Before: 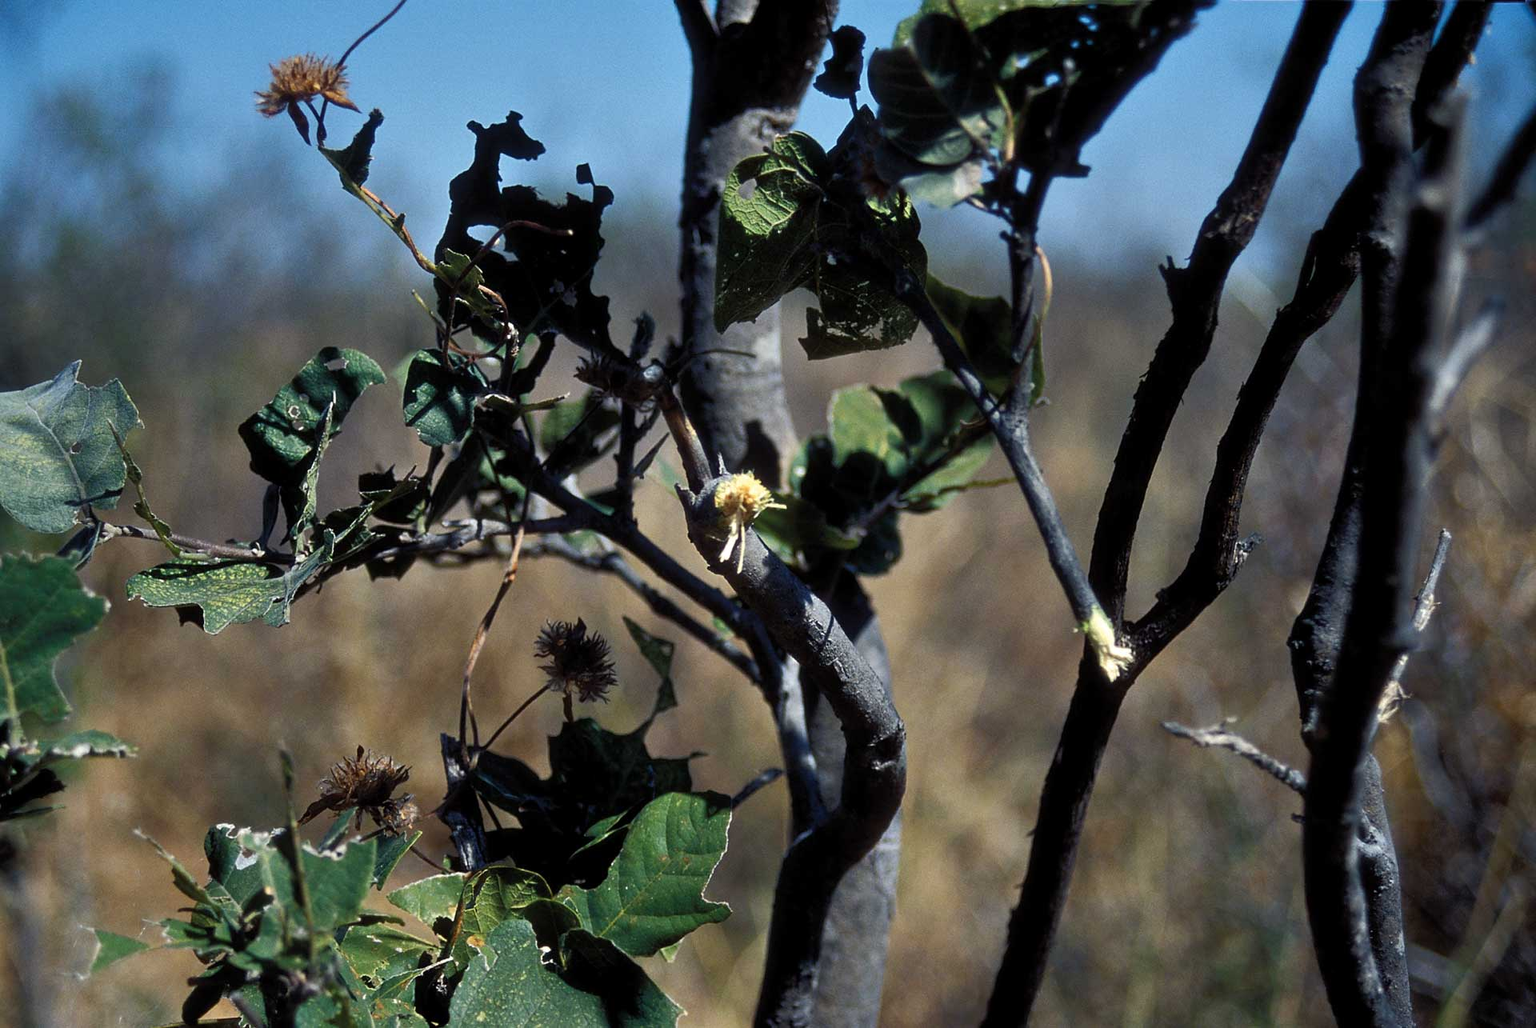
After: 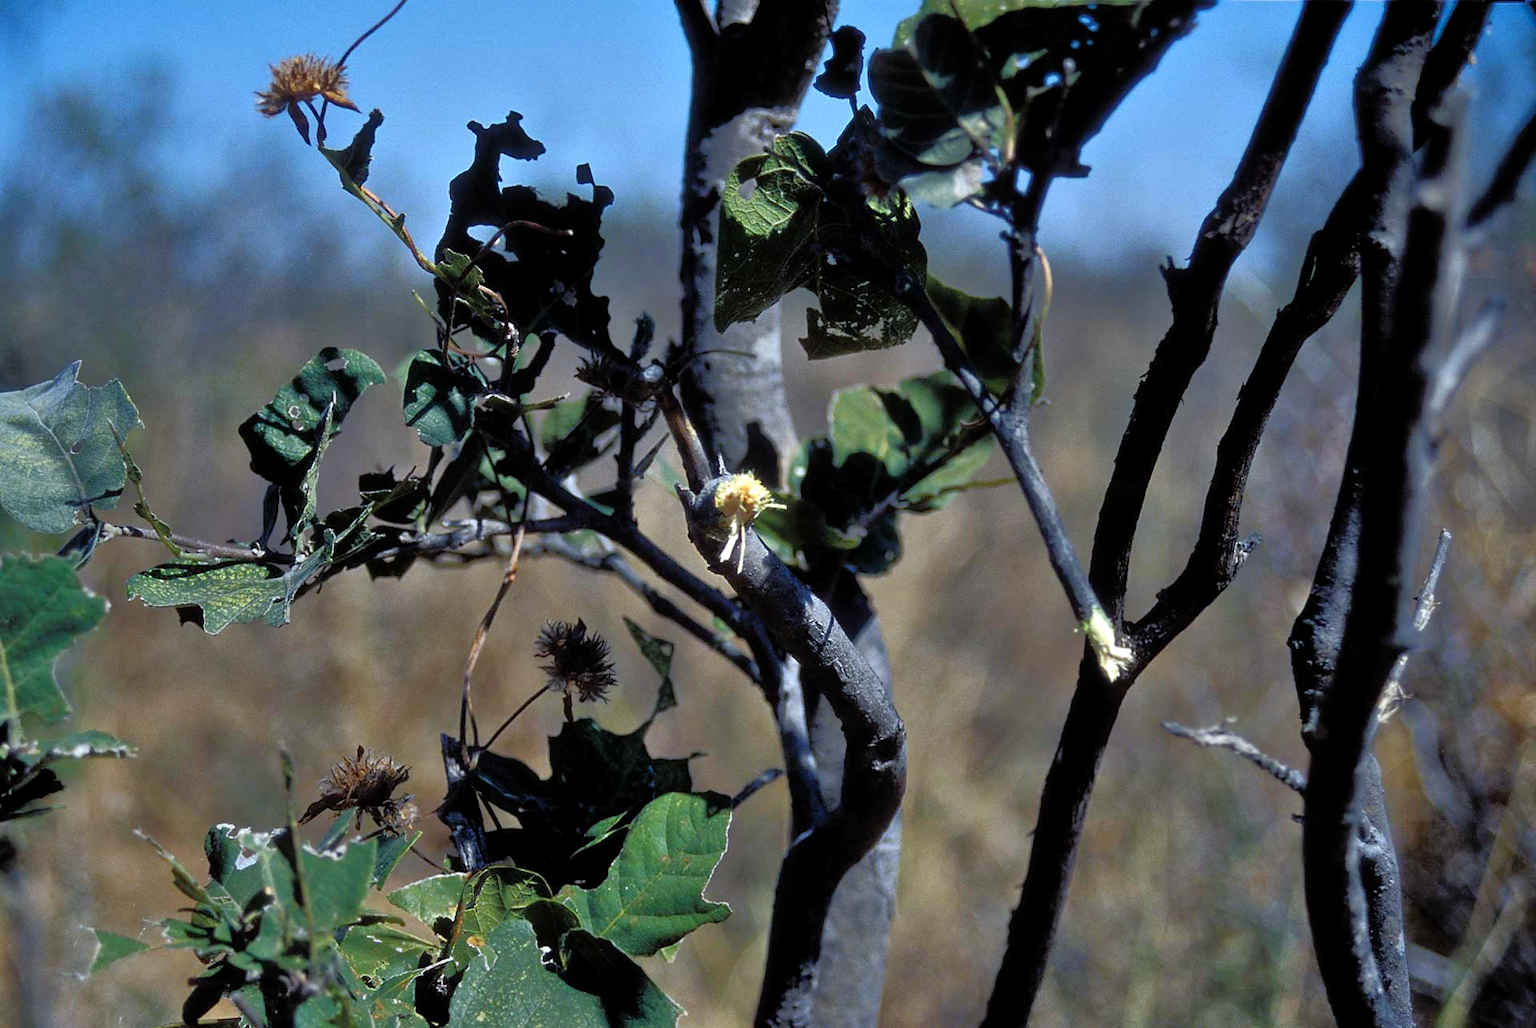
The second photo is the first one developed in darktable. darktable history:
vibrance: on, module defaults
tone equalizer: -8 EV -0.528 EV, -7 EV -0.319 EV, -6 EV -0.083 EV, -5 EV 0.413 EV, -4 EV 0.985 EV, -3 EV 0.791 EV, -2 EV -0.01 EV, -1 EV 0.14 EV, +0 EV -0.012 EV, smoothing 1
white balance: red 0.954, blue 1.079
